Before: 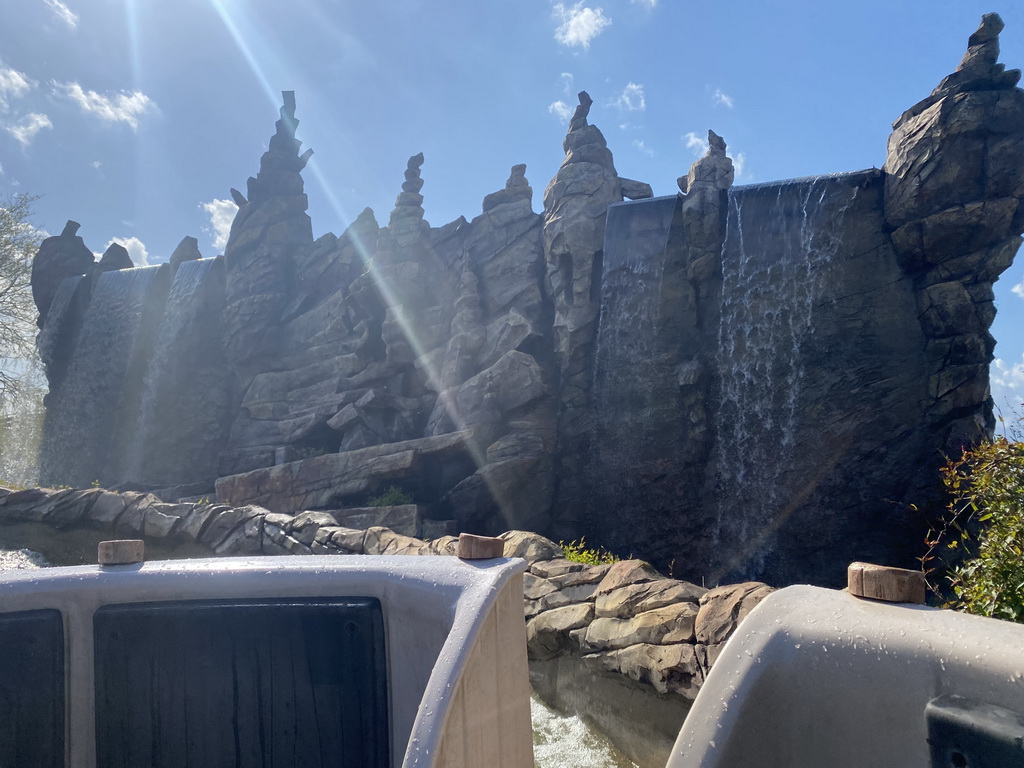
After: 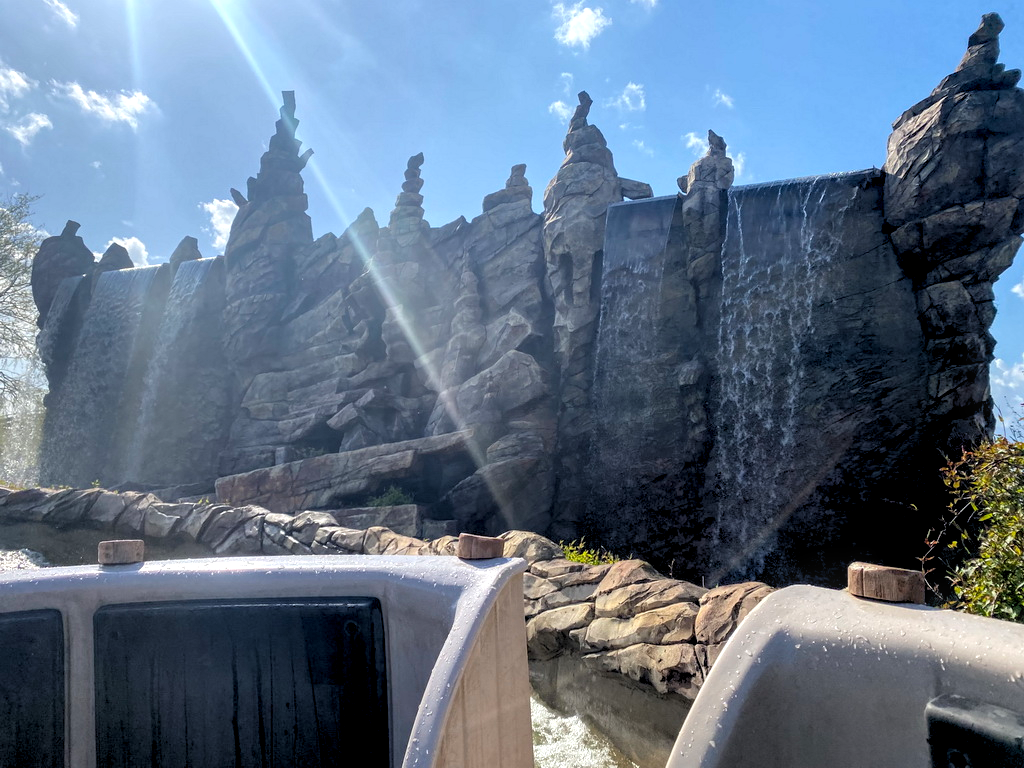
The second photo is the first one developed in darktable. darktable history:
rgb levels: levels [[0.01, 0.419, 0.839], [0, 0.5, 1], [0, 0.5, 1]]
local contrast: detail 130%
